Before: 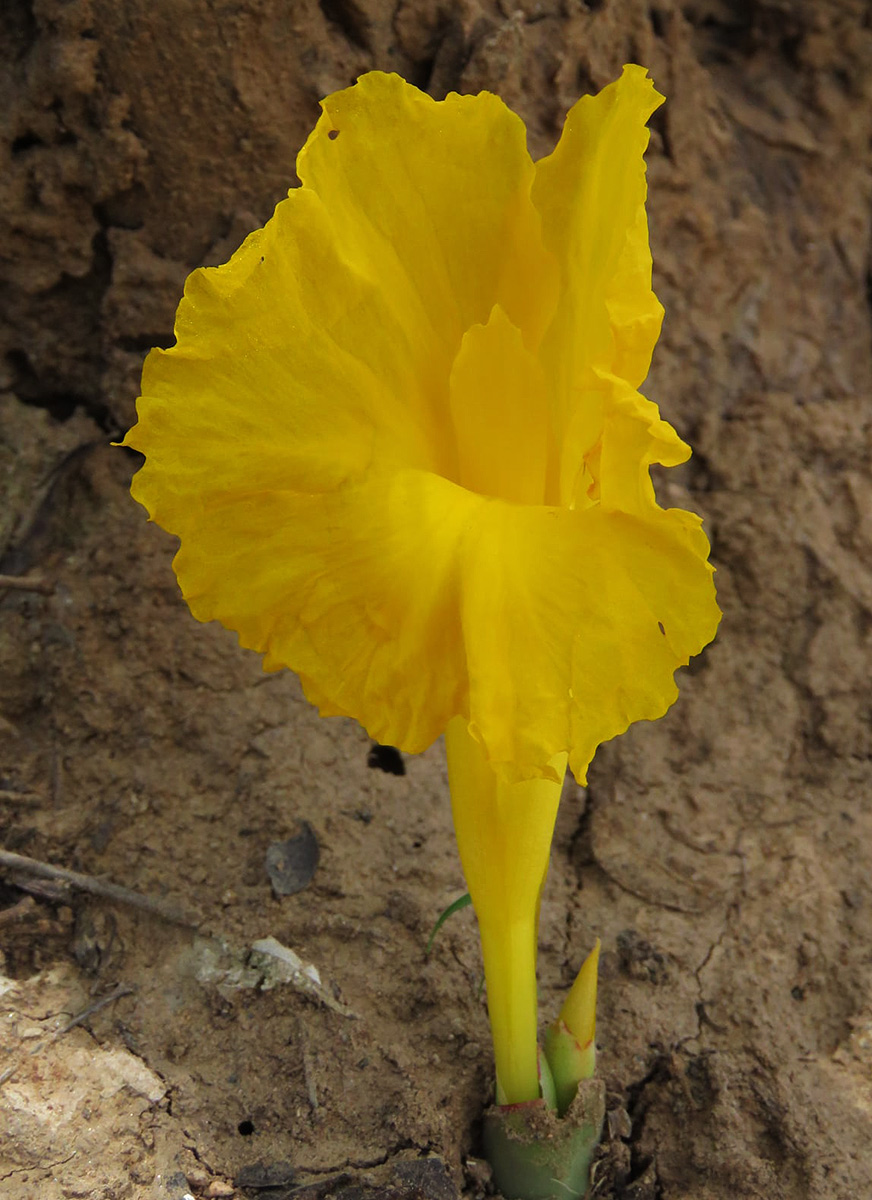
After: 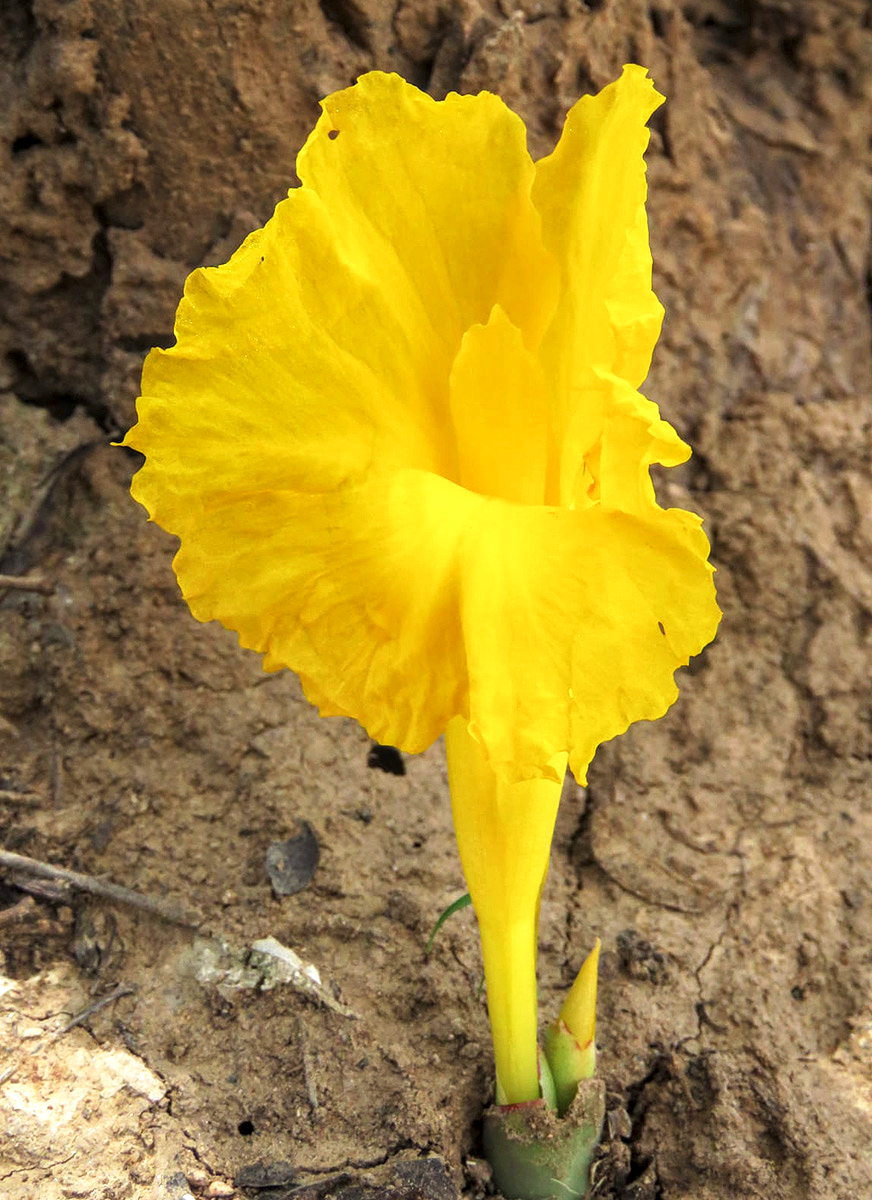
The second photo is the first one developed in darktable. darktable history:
exposure: black level correction 0, exposure 0.696 EV, compensate exposure bias true, compensate highlight preservation false
base curve: curves: ch0 [(0, 0) (0.666, 0.806) (1, 1)], preserve colors none
local contrast: detail 130%
